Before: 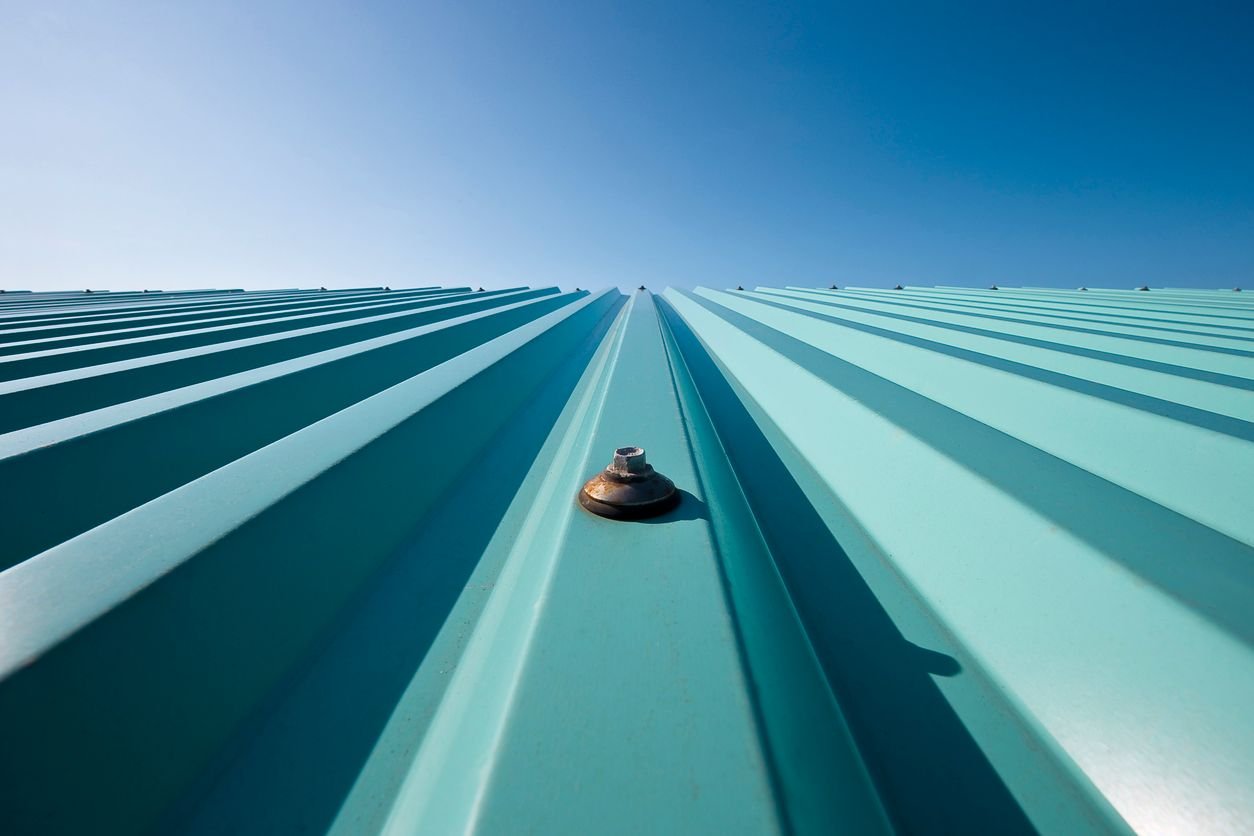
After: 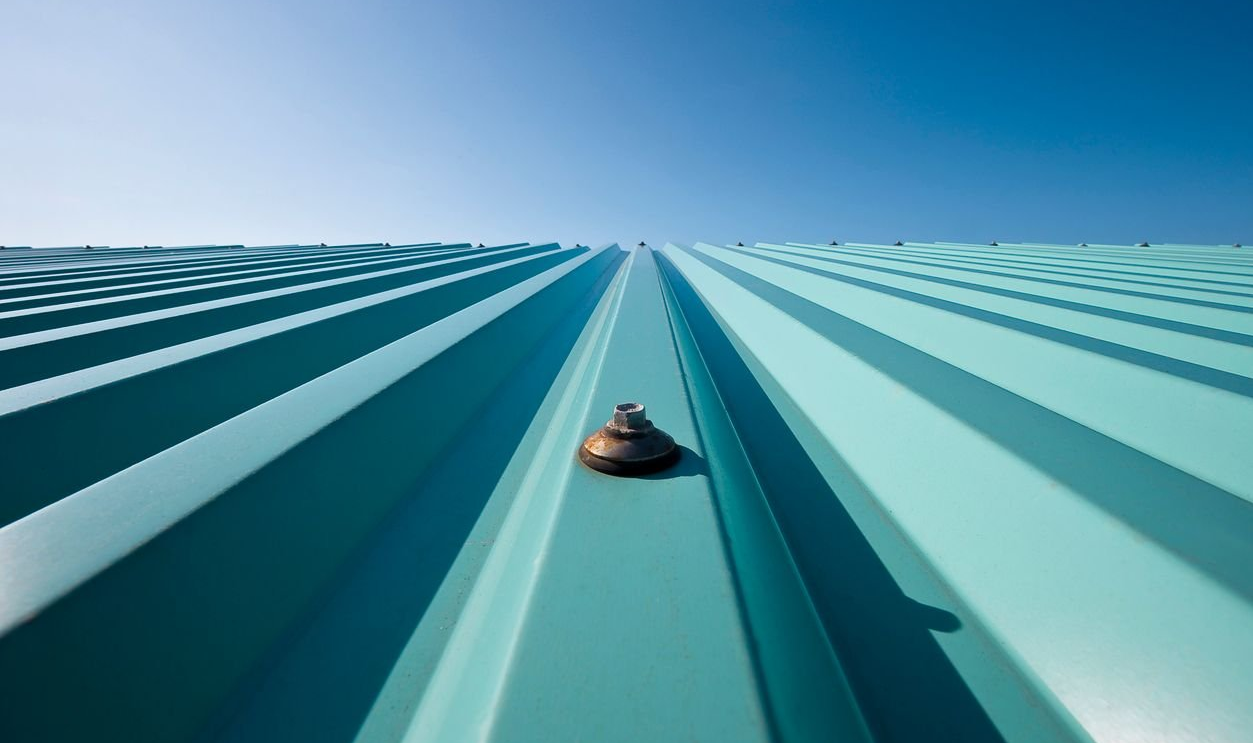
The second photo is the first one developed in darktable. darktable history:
crop and rotate: top 5.436%, bottom 5.649%
